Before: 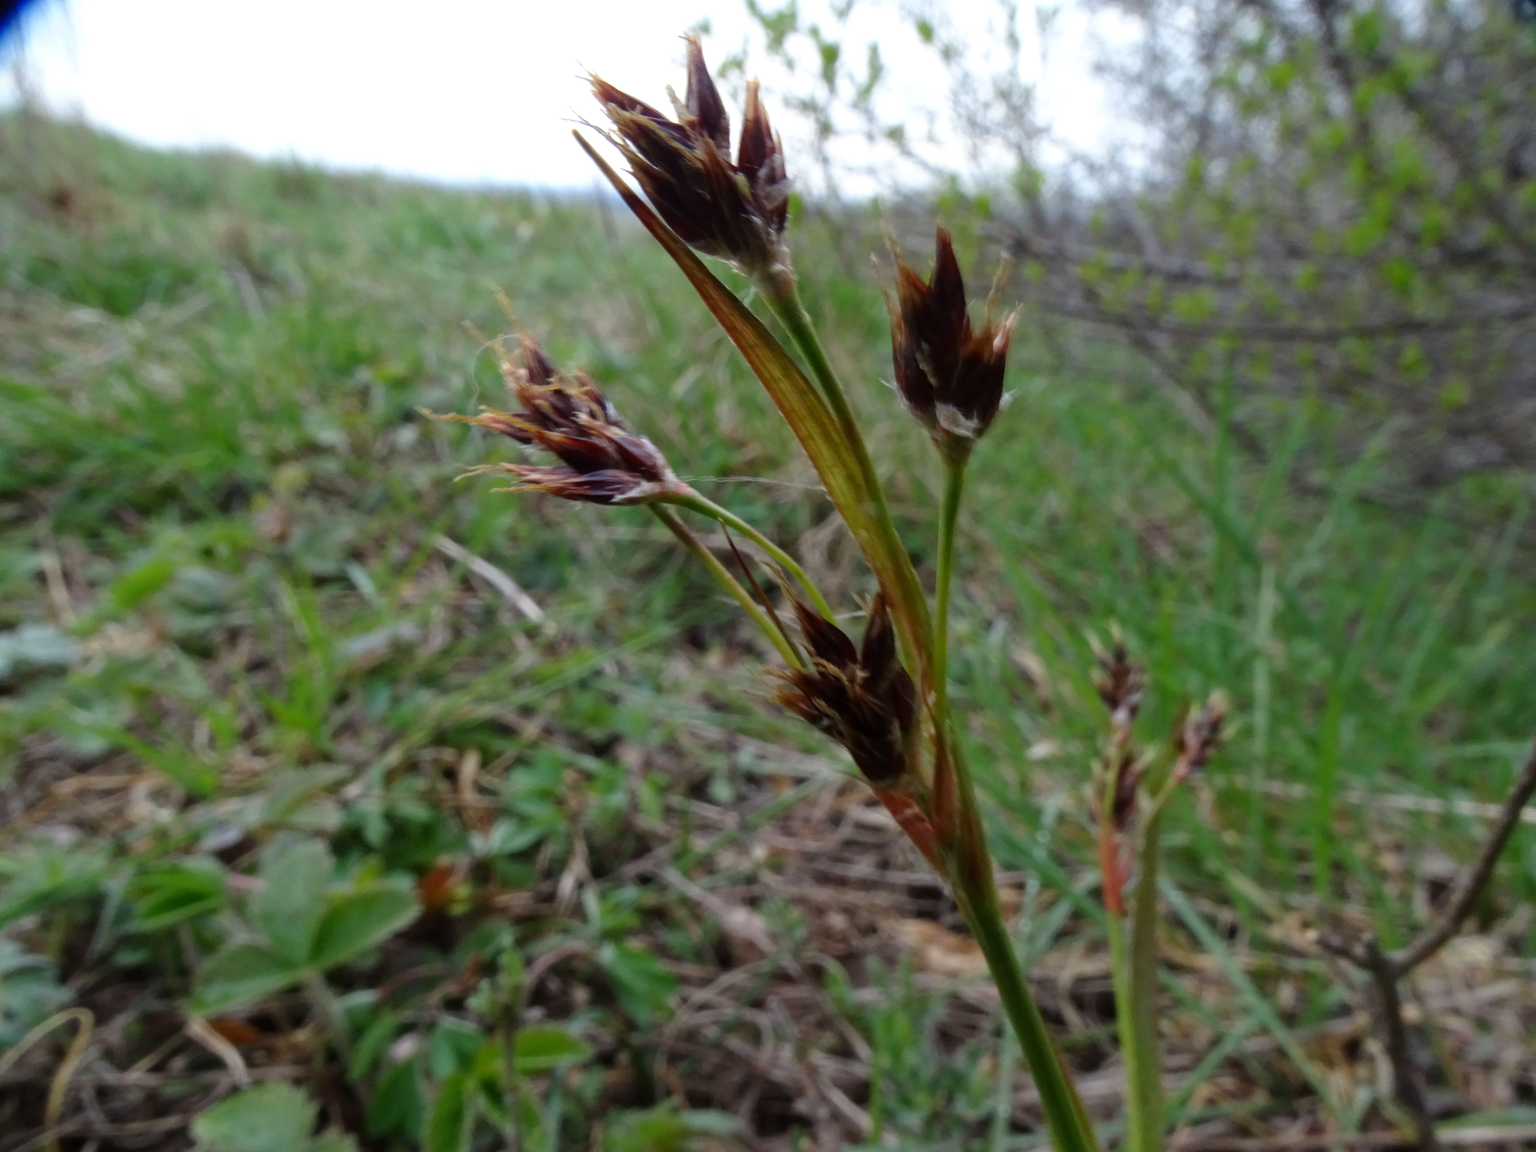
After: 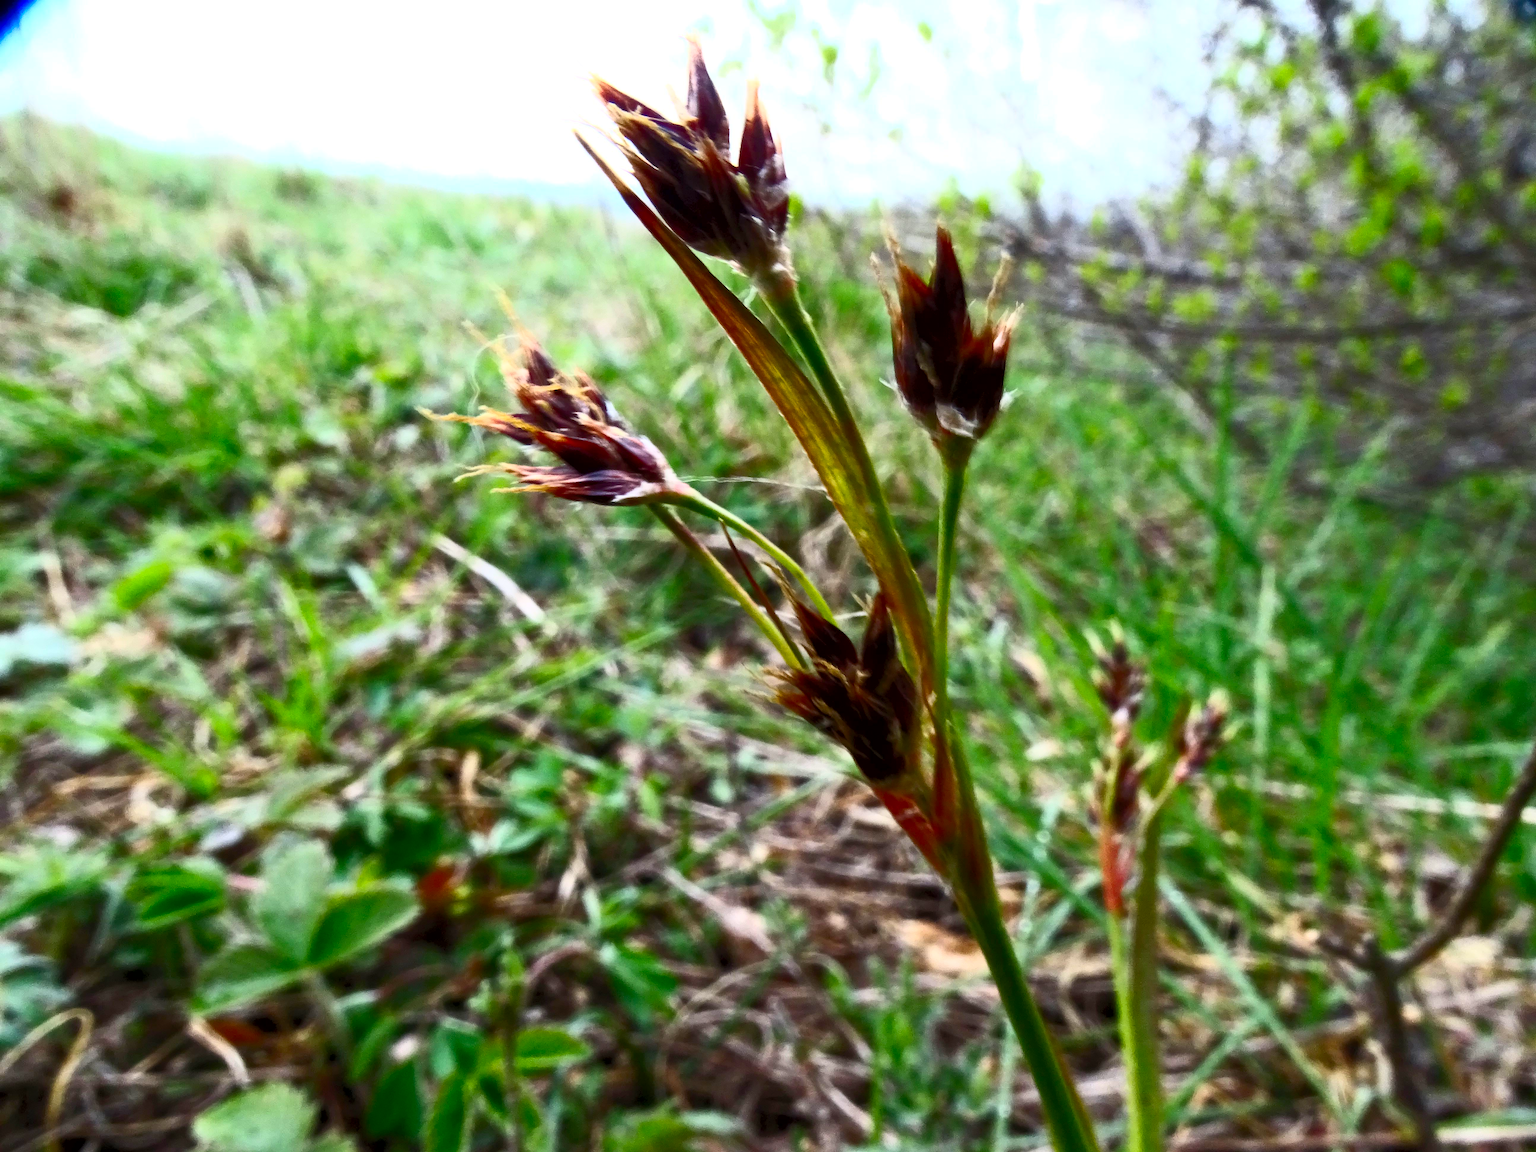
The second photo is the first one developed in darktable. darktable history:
exposure: black level correction 0.004, exposure 0.016 EV, compensate exposure bias true, compensate highlight preservation false
contrast brightness saturation: contrast 0.819, brightness 0.61, saturation 0.577
